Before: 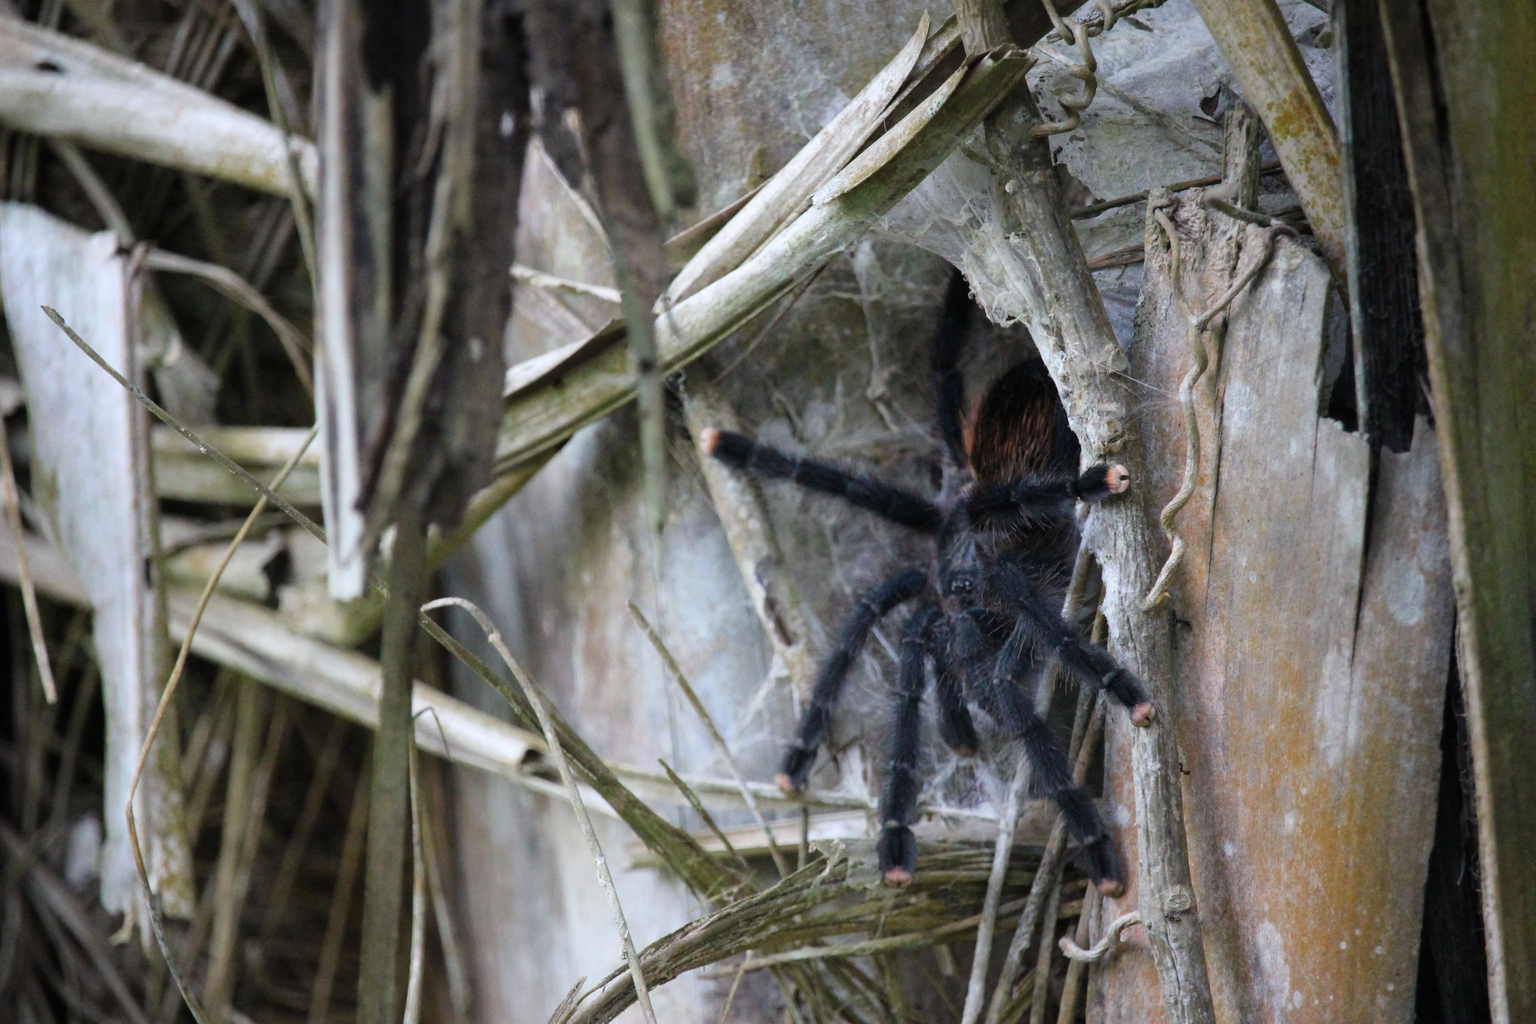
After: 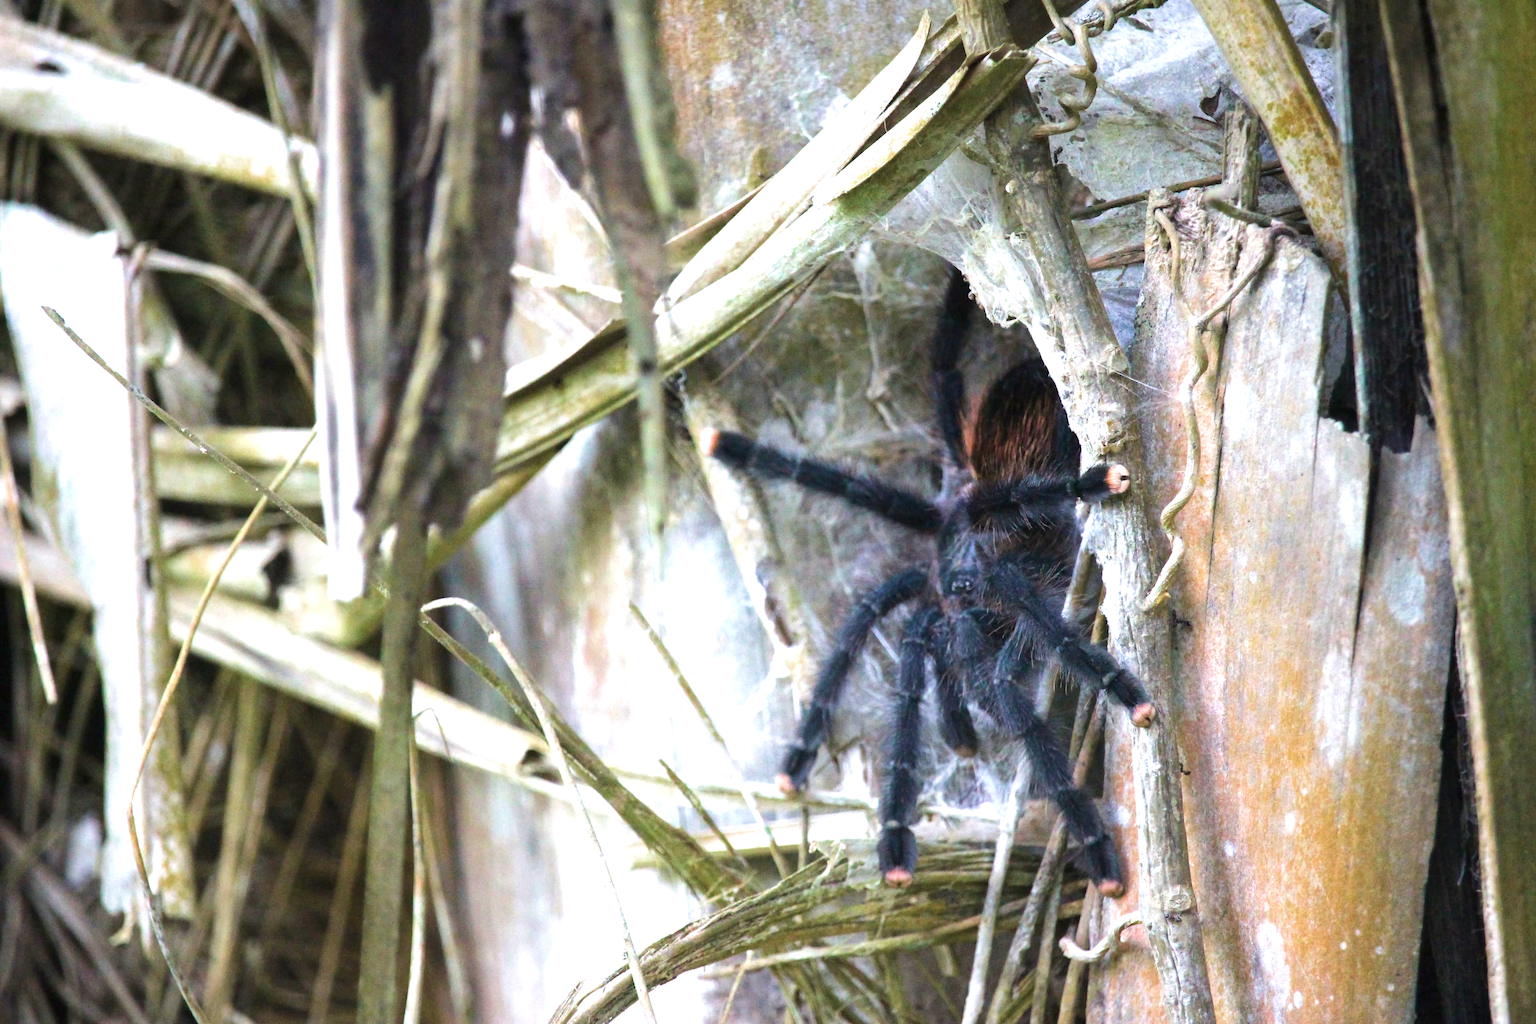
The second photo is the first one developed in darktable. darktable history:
exposure: black level correction 0, exposure 1.2 EV, compensate highlight preservation false
velvia: strength 36.57%
